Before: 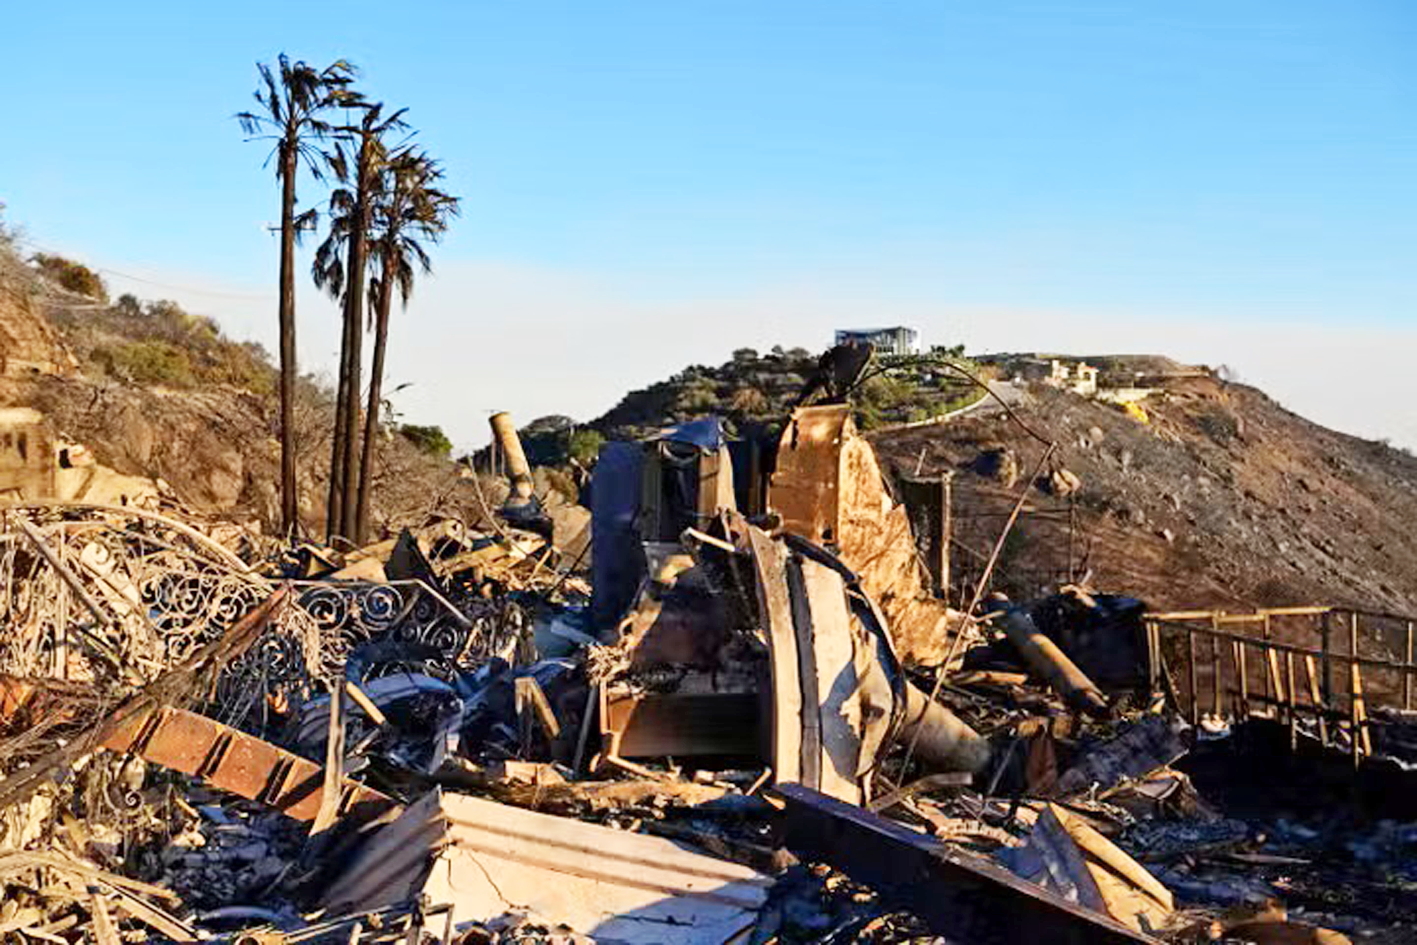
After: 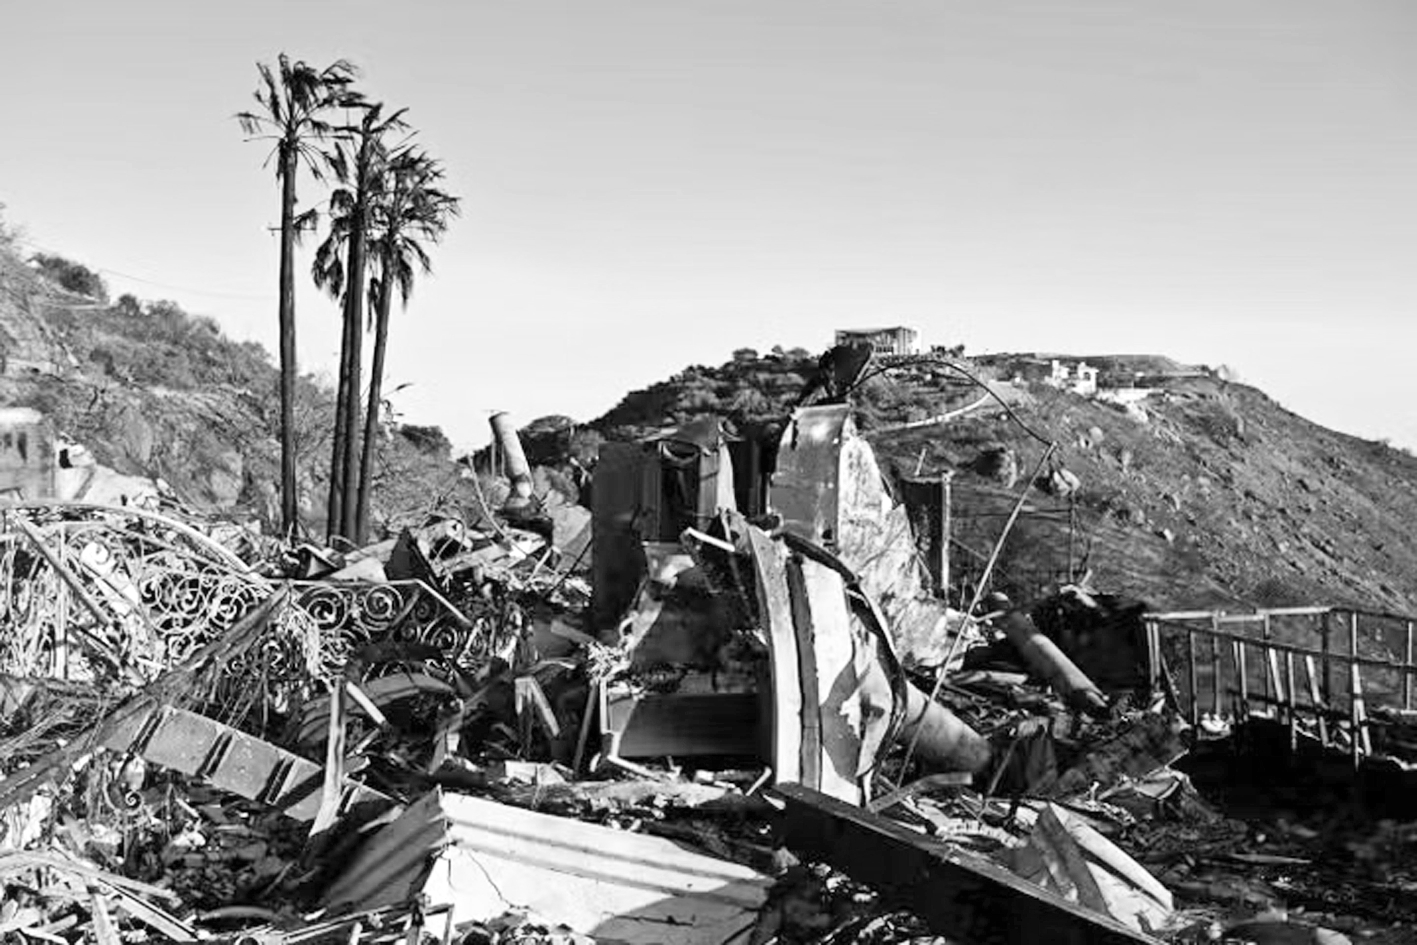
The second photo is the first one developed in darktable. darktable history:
monochrome: a 73.58, b 64.21
levels: levels [0, 0.435, 0.917]
